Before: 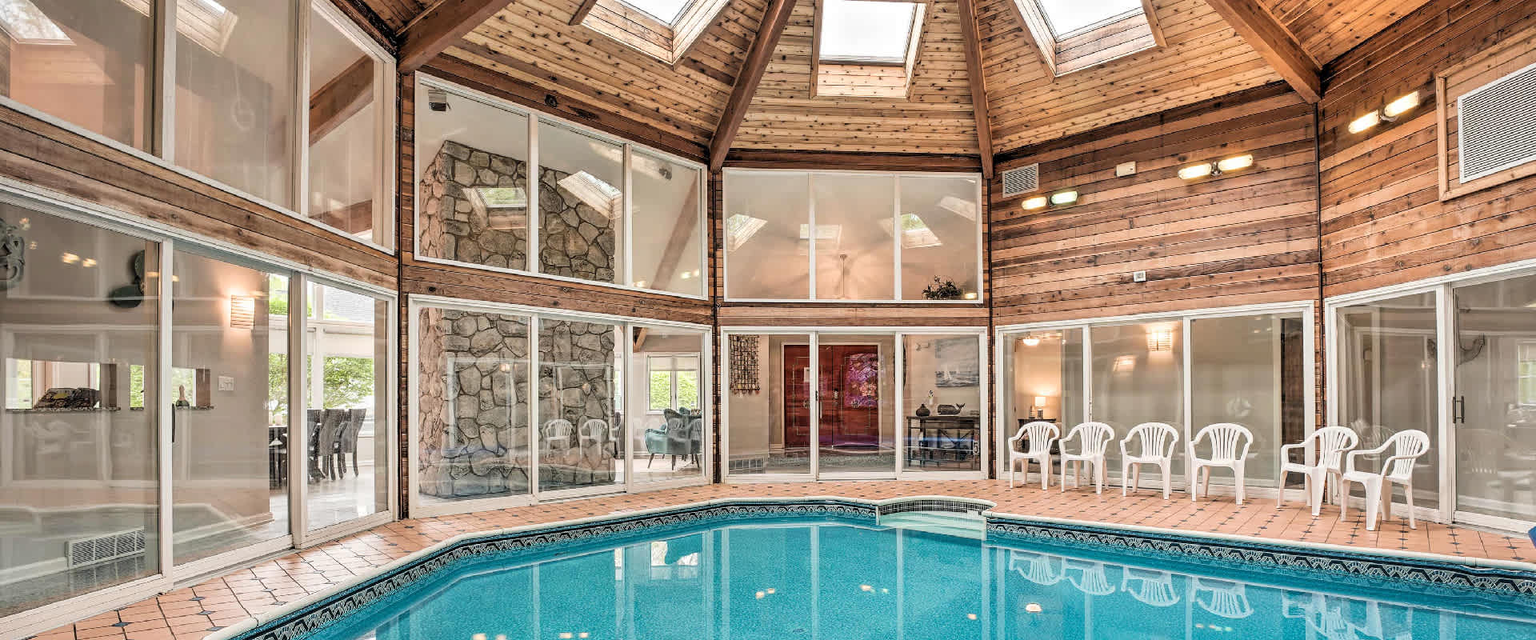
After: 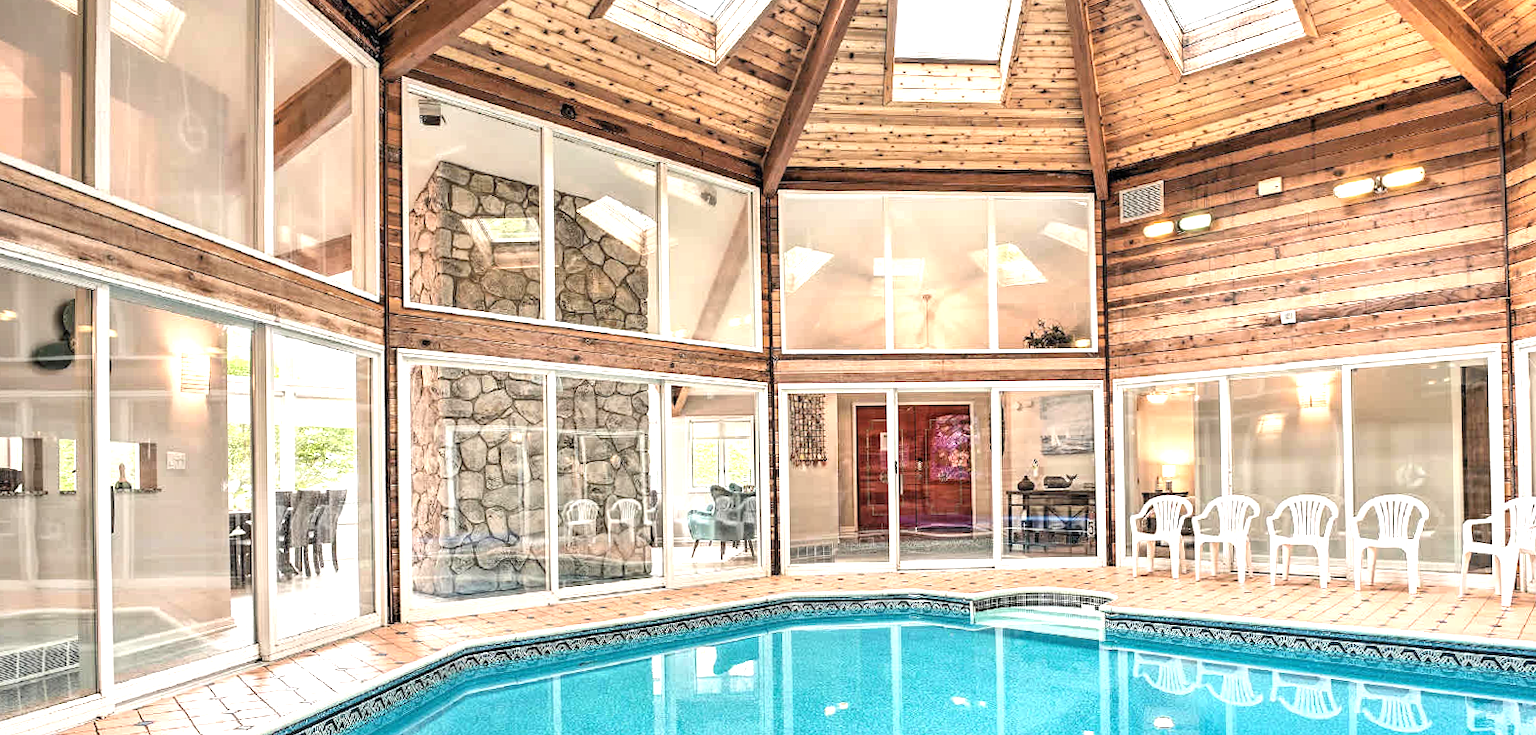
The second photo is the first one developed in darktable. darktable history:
crop and rotate: angle 0.666°, left 4.168%, top 0.564%, right 11.493%, bottom 2.458%
exposure: black level correction 0, exposure 0.891 EV, compensate exposure bias true, compensate highlight preservation false
